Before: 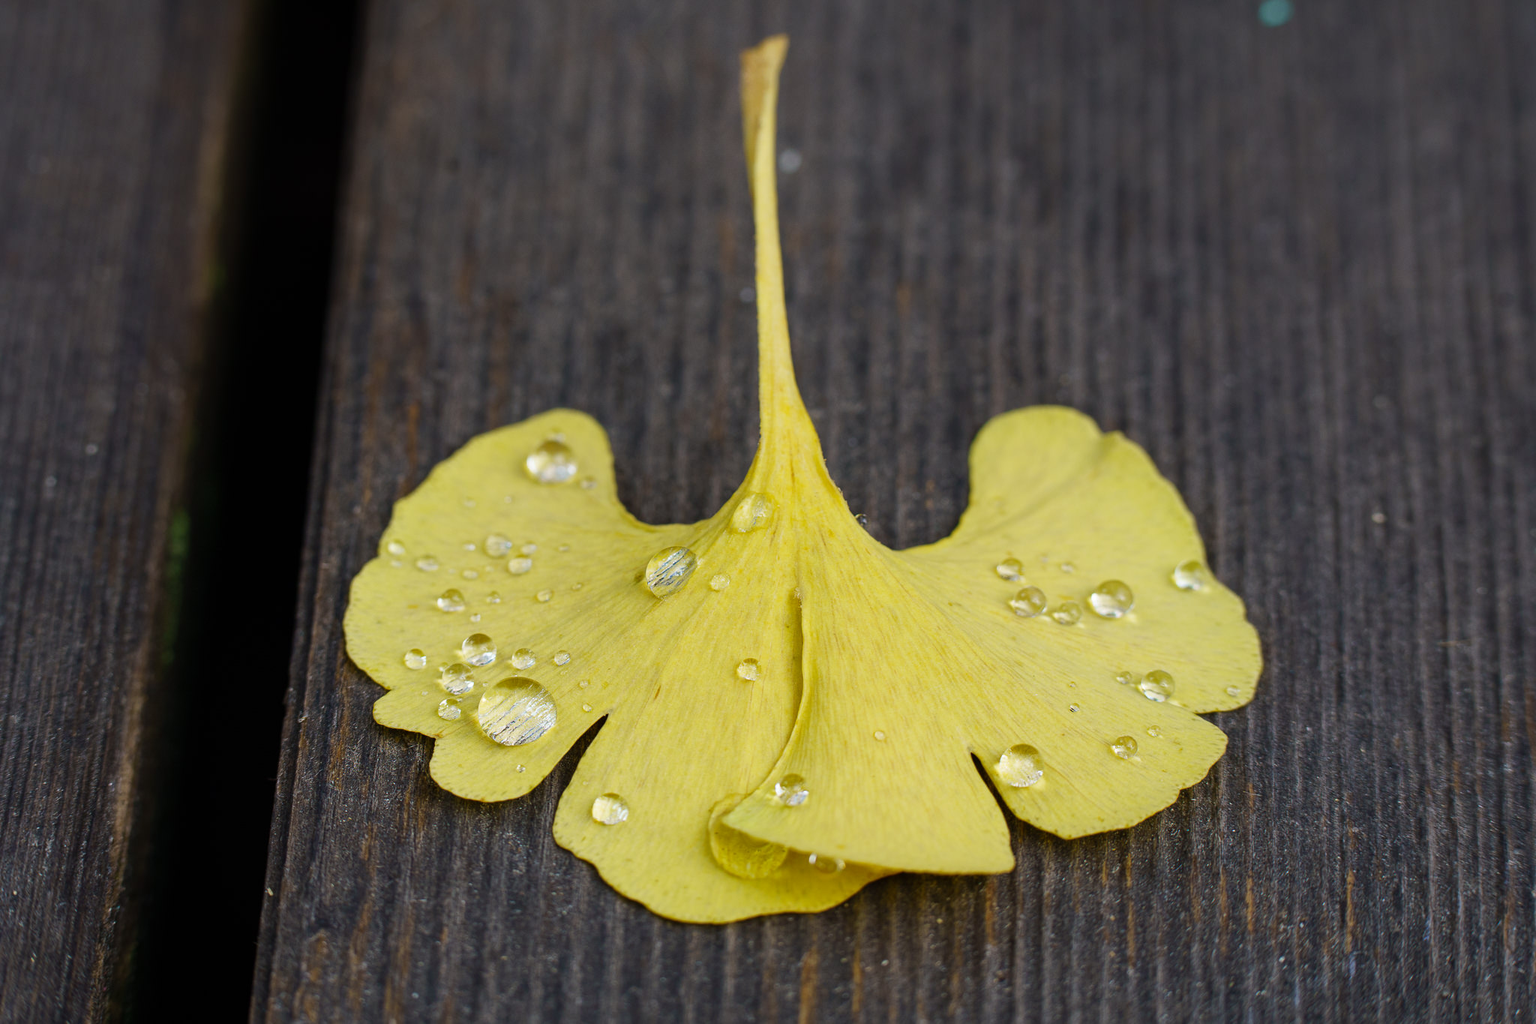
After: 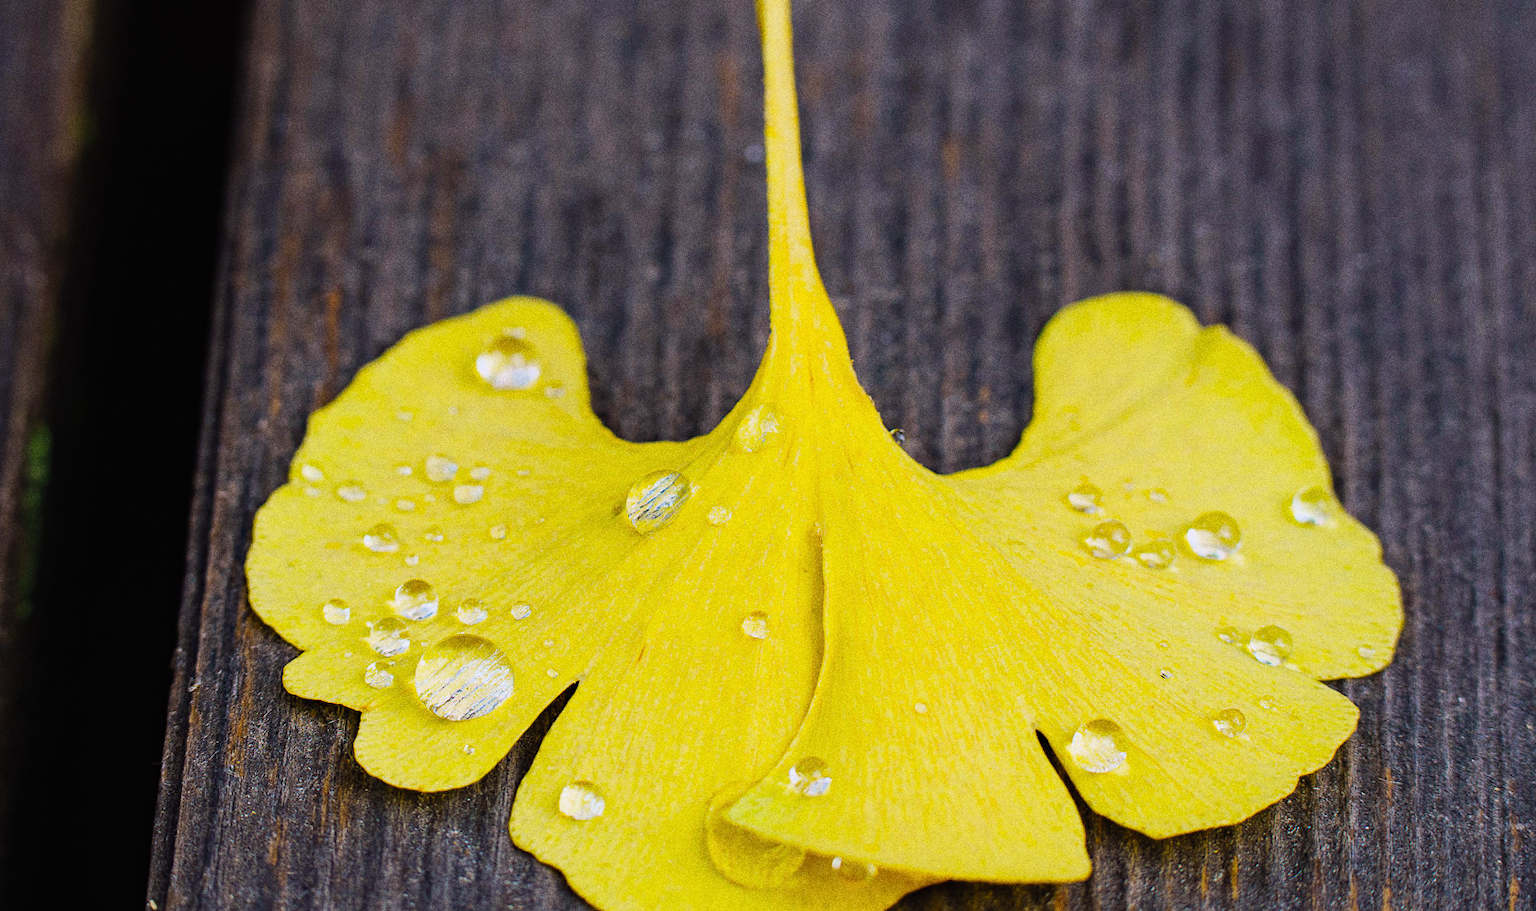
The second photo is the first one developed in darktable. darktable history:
crop: left 9.712%, top 16.928%, right 10.845%, bottom 12.332%
white balance: red 1.009, blue 1.027
grain: coarseness 0.09 ISO, strength 40%
filmic rgb: black relative exposure -7.65 EV, white relative exposure 4.56 EV, hardness 3.61
exposure: black level correction -0.005, exposure 0.622 EV, compensate highlight preservation false
color balance: lift [1, 1.001, 0.999, 1.001], gamma [1, 1.004, 1.007, 0.993], gain [1, 0.991, 0.987, 1.013], contrast 10%, output saturation 120%
haze removal: compatibility mode true, adaptive false
